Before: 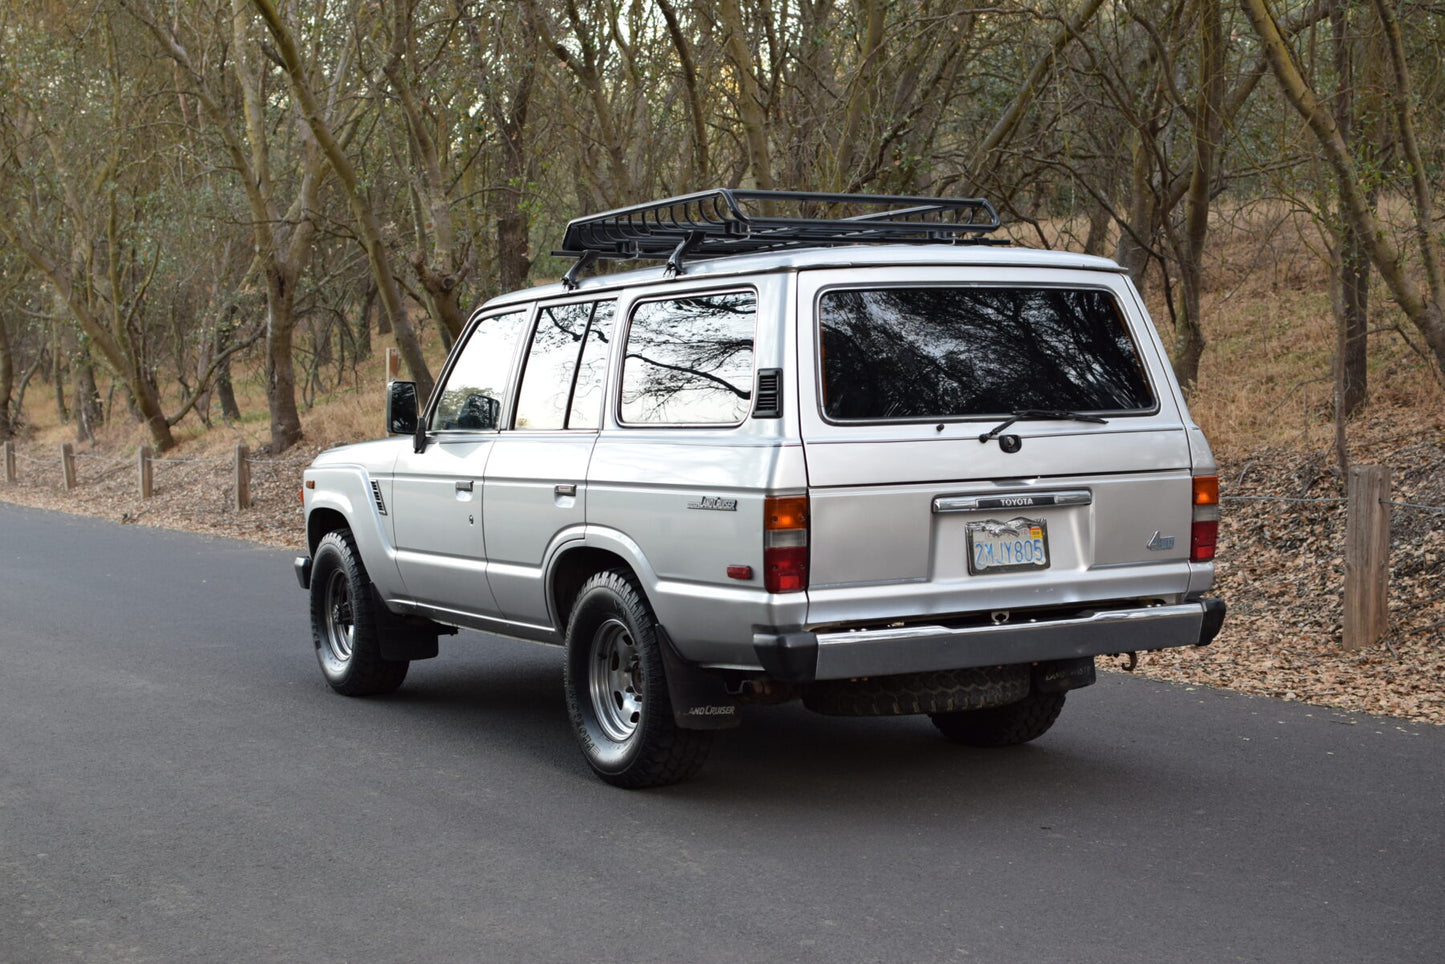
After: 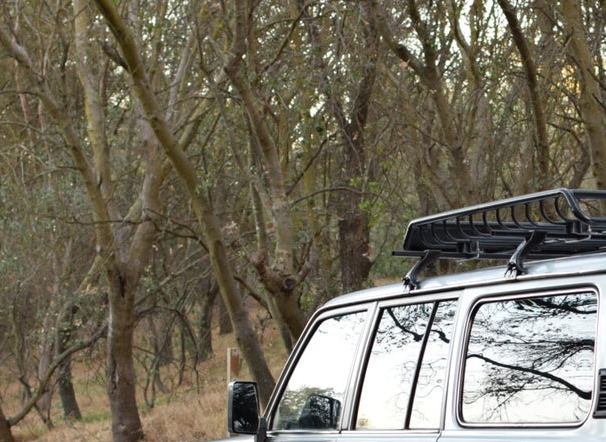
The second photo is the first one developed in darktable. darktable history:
crop and rotate: left 11.07%, top 0.082%, right 46.928%, bottom 53.972%
